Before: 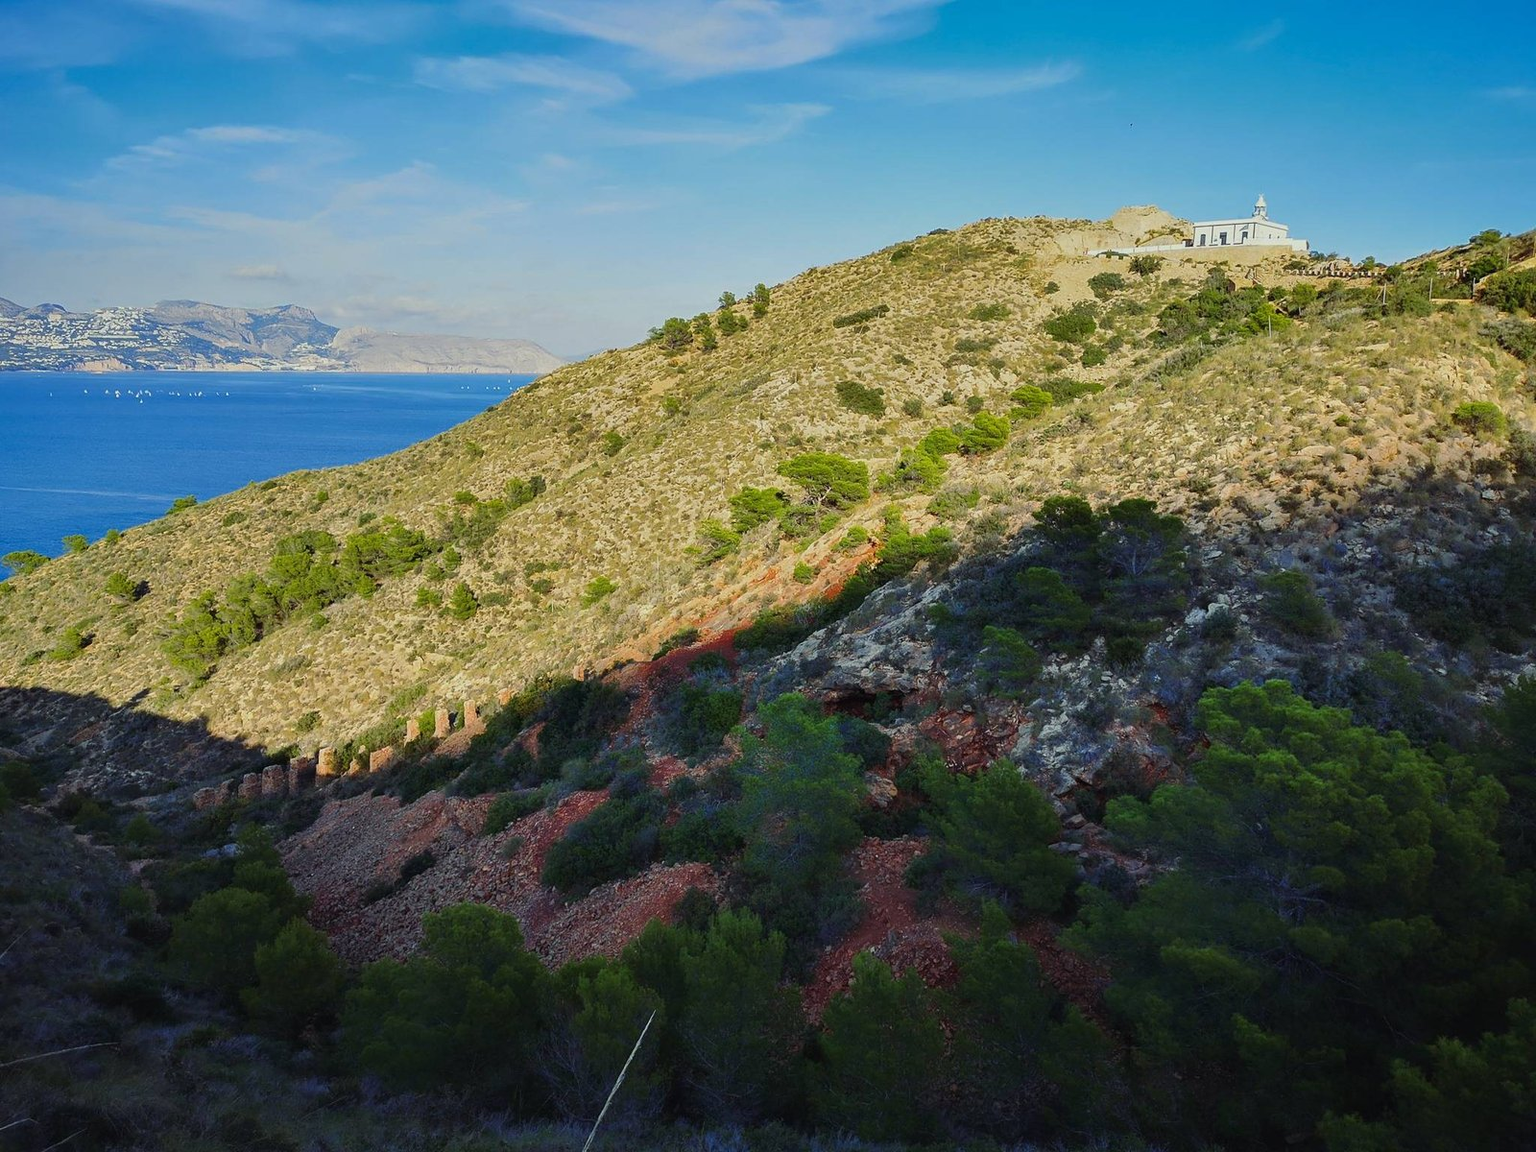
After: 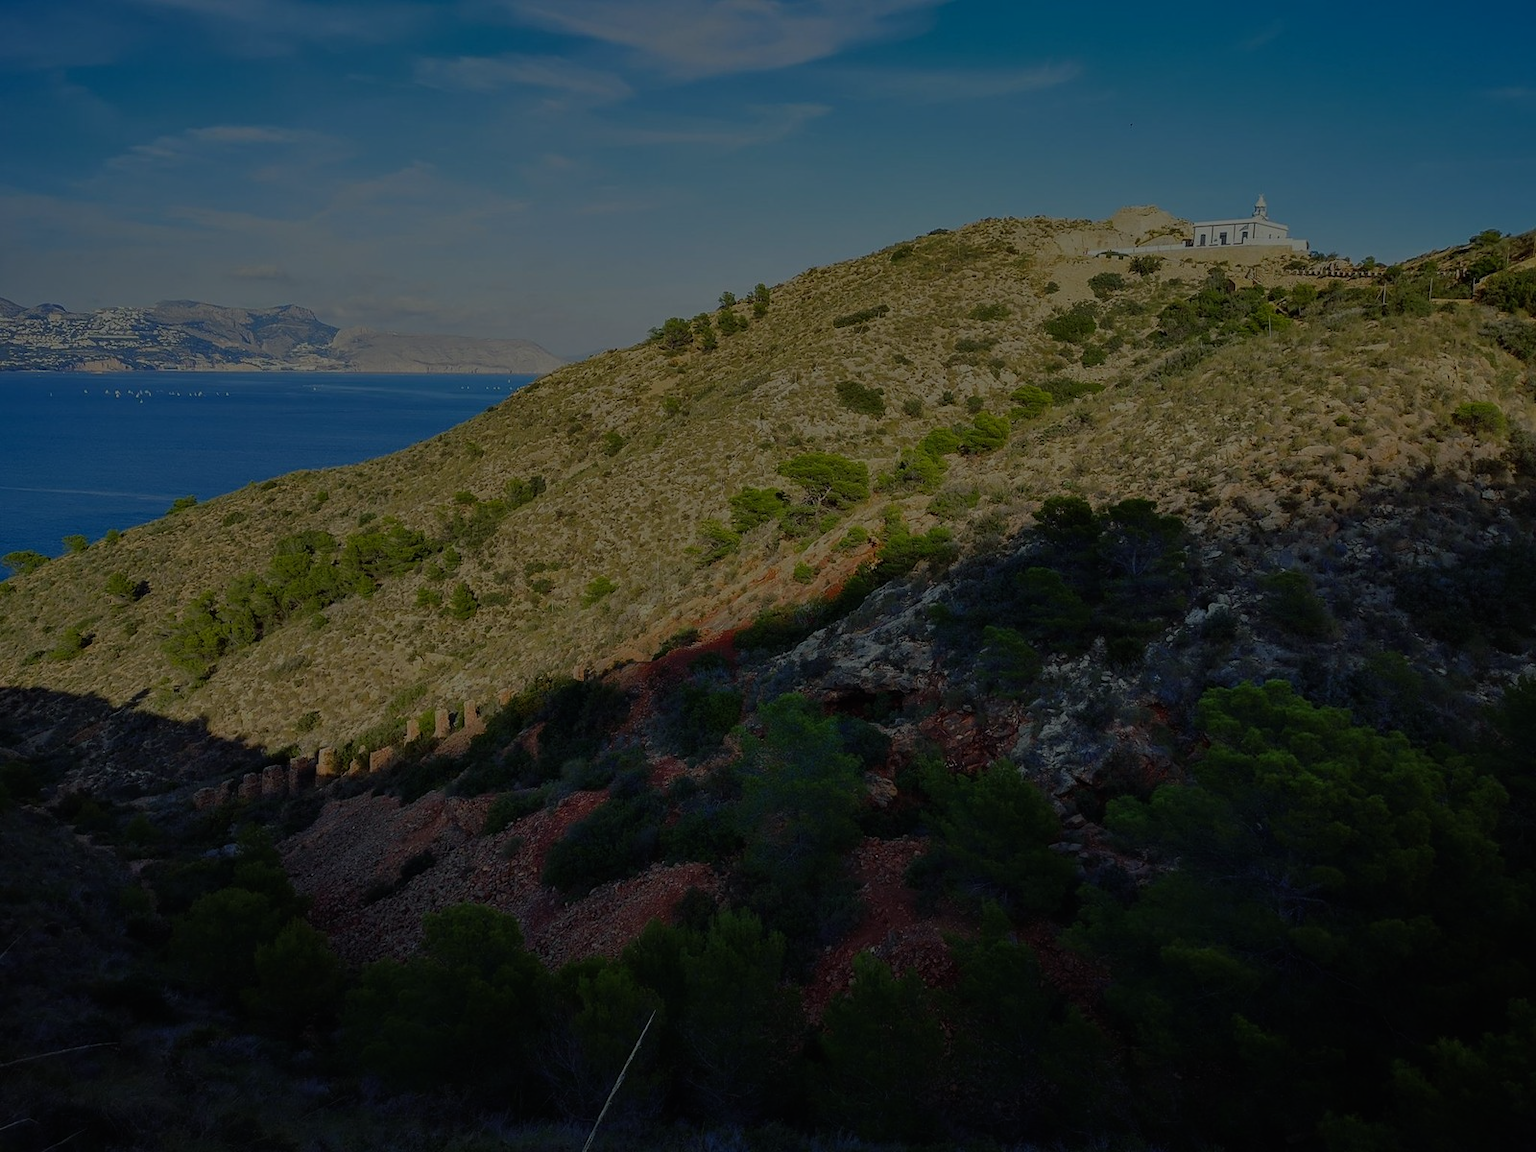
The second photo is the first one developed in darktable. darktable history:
exposure: exposure -2.006 EV, compensate highlight preservation false
